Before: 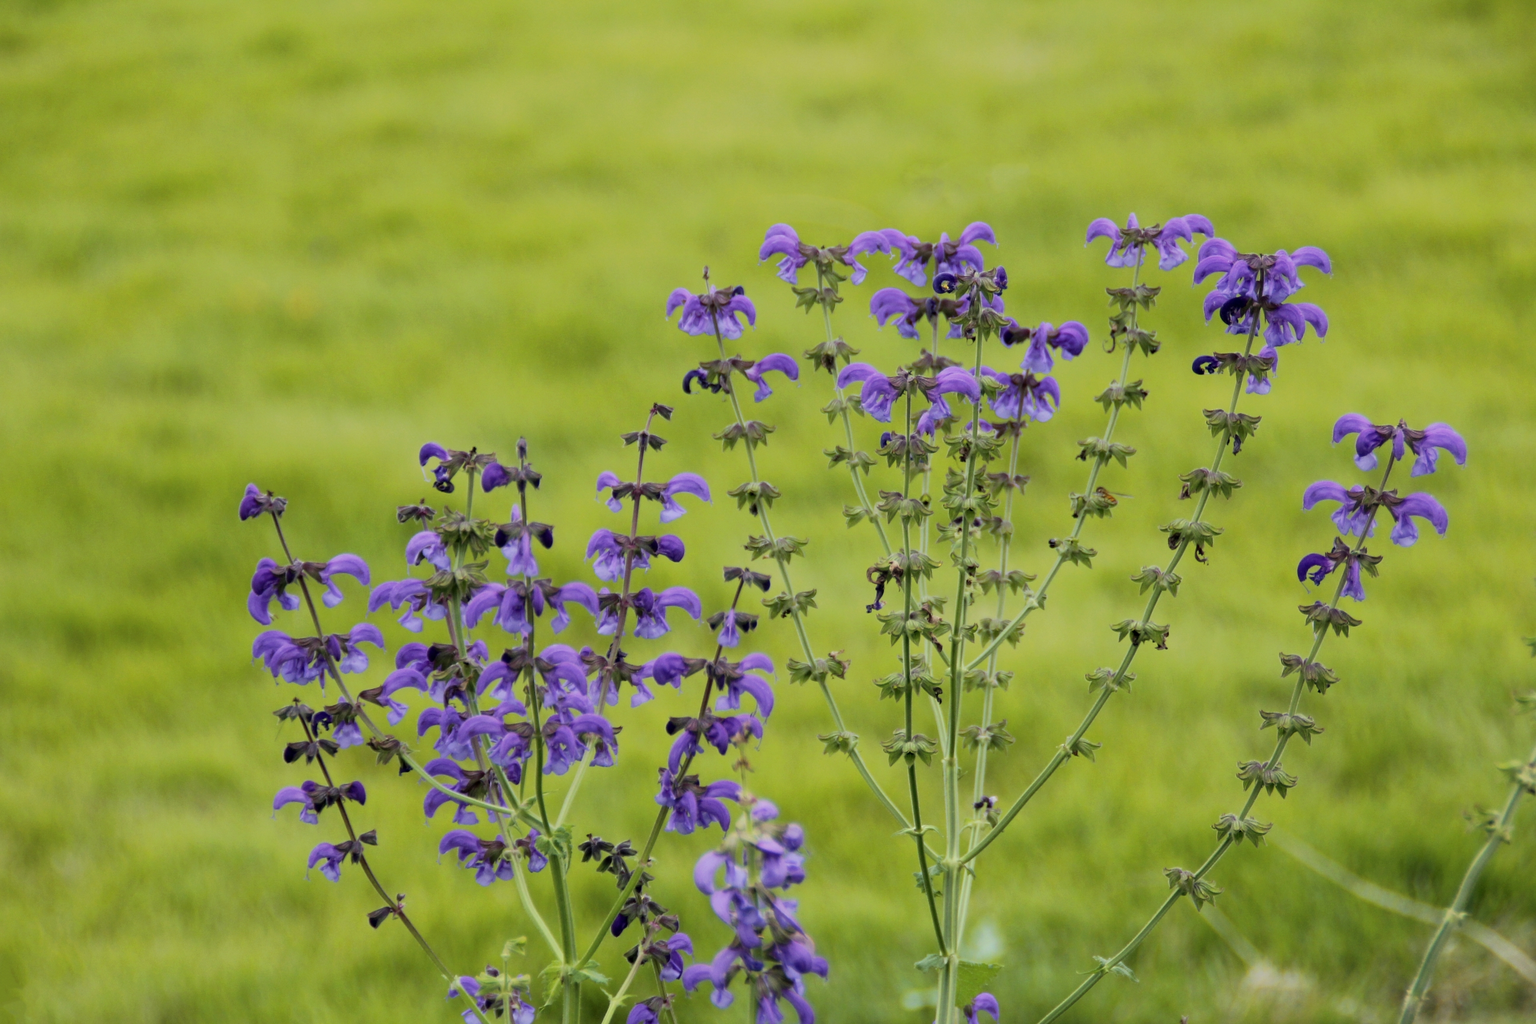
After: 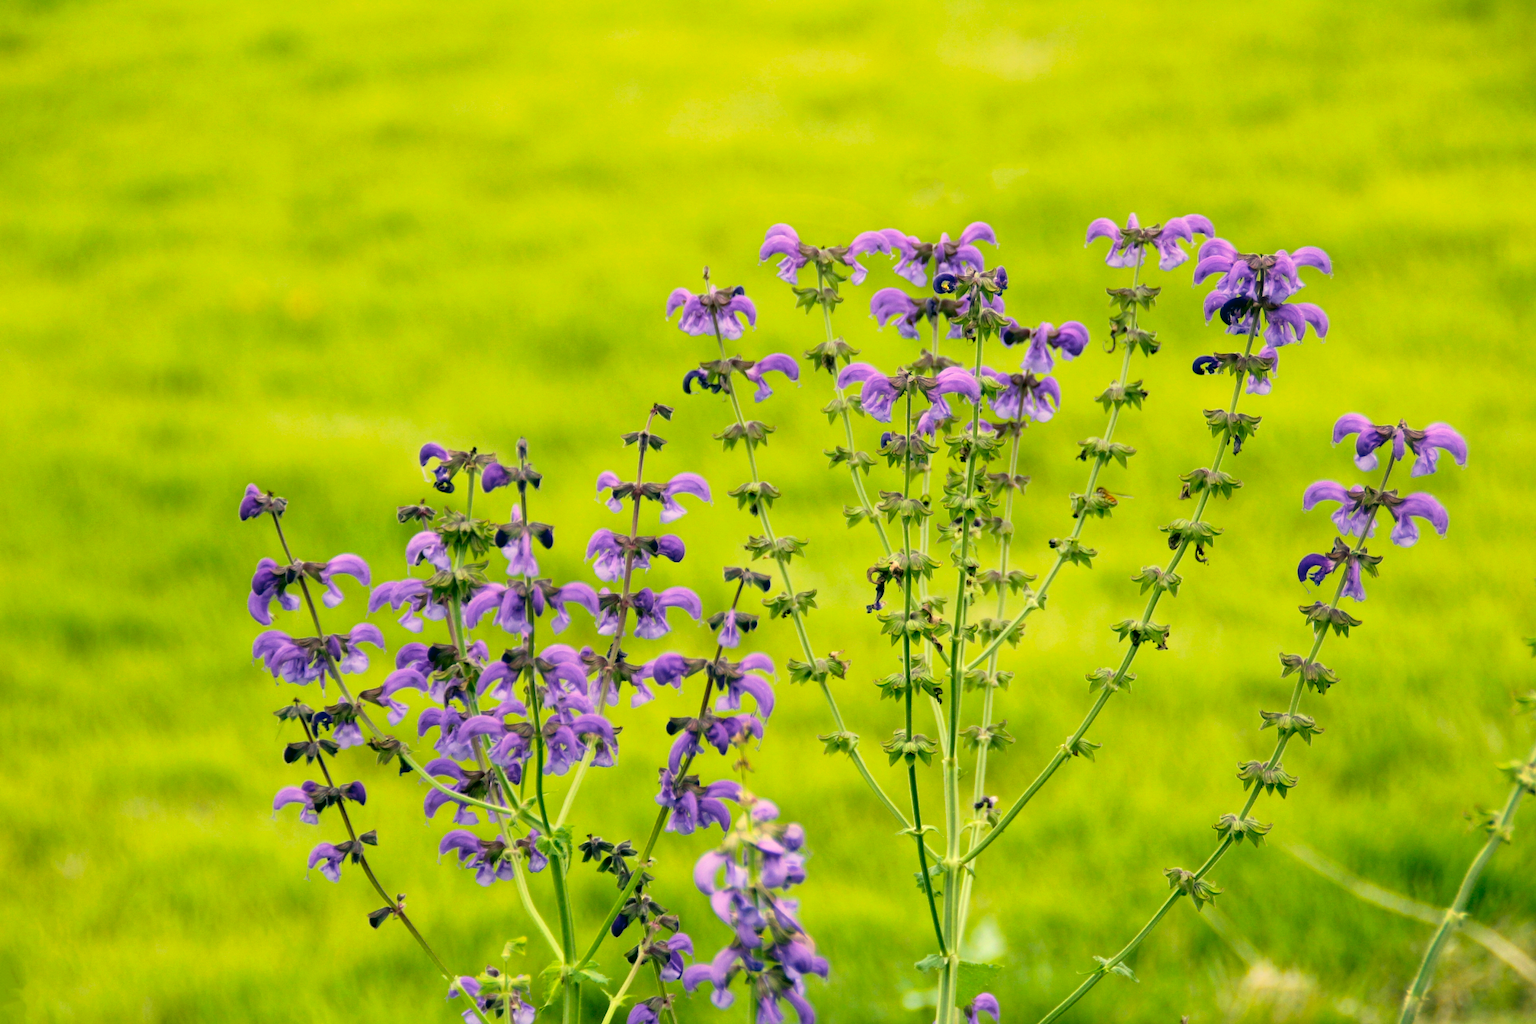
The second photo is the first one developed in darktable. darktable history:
color correction: highlights a* 5.3, highlights b* 24.26, shadows a* -15.58, shadows b* 4.02
exposure: black level correction 0, exposure 0.6 EV, compensate highlight preservation false
